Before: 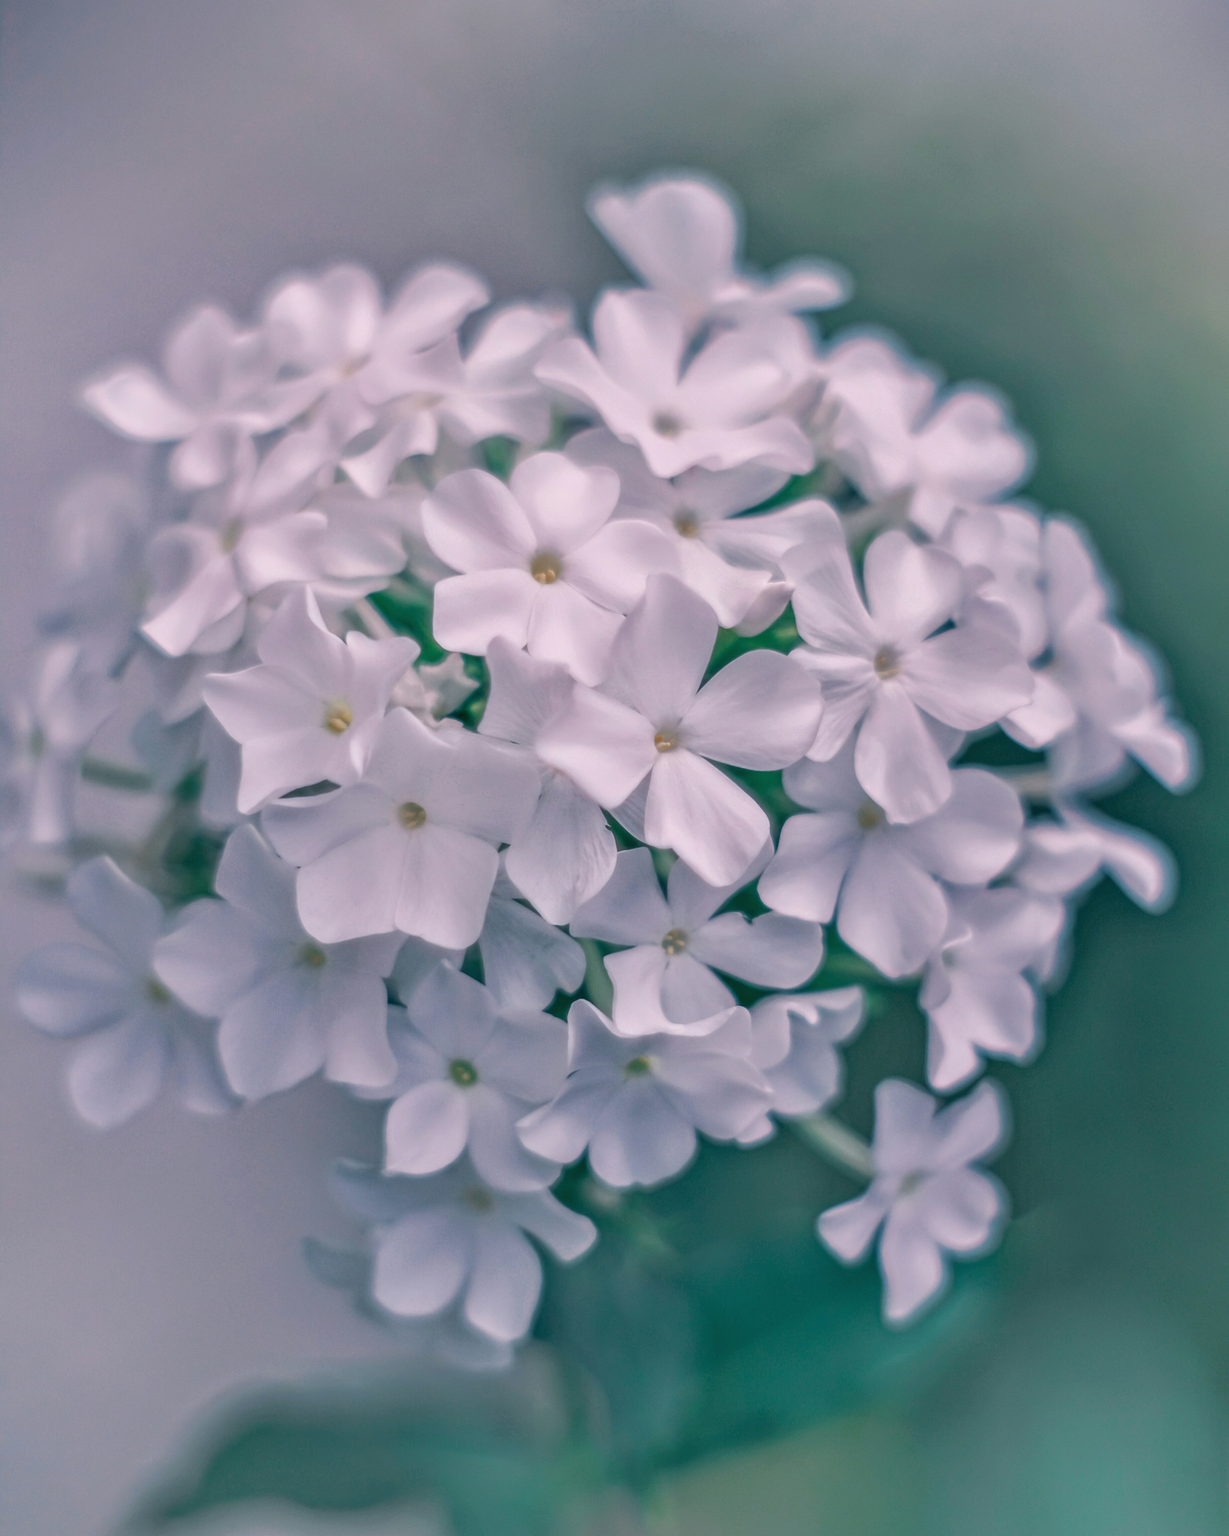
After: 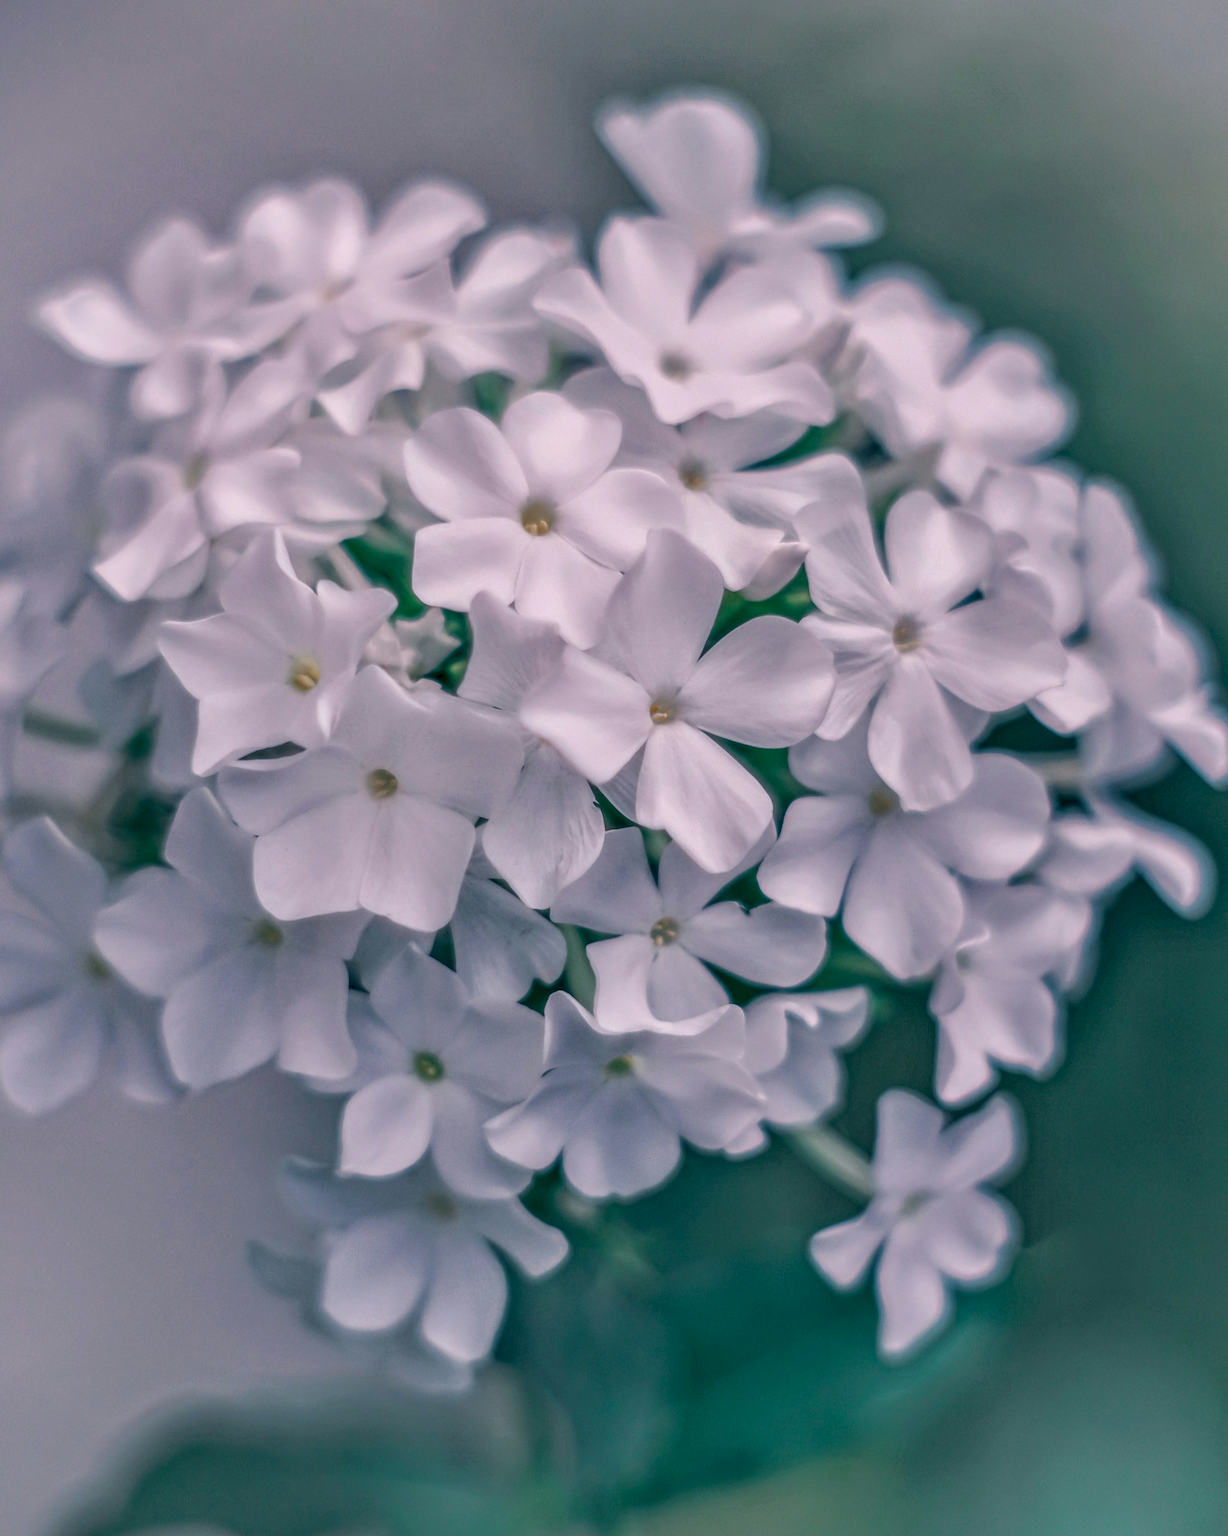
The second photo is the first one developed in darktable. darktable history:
exposure: black level correction 0.006, exposure -0.226 EV, compensate highlight preservation false
local contrast: detail 130%
crop and rotate: angle -1.96°, left 3.097%, top 4.154%, right 1.586%, bottom 0.529%
